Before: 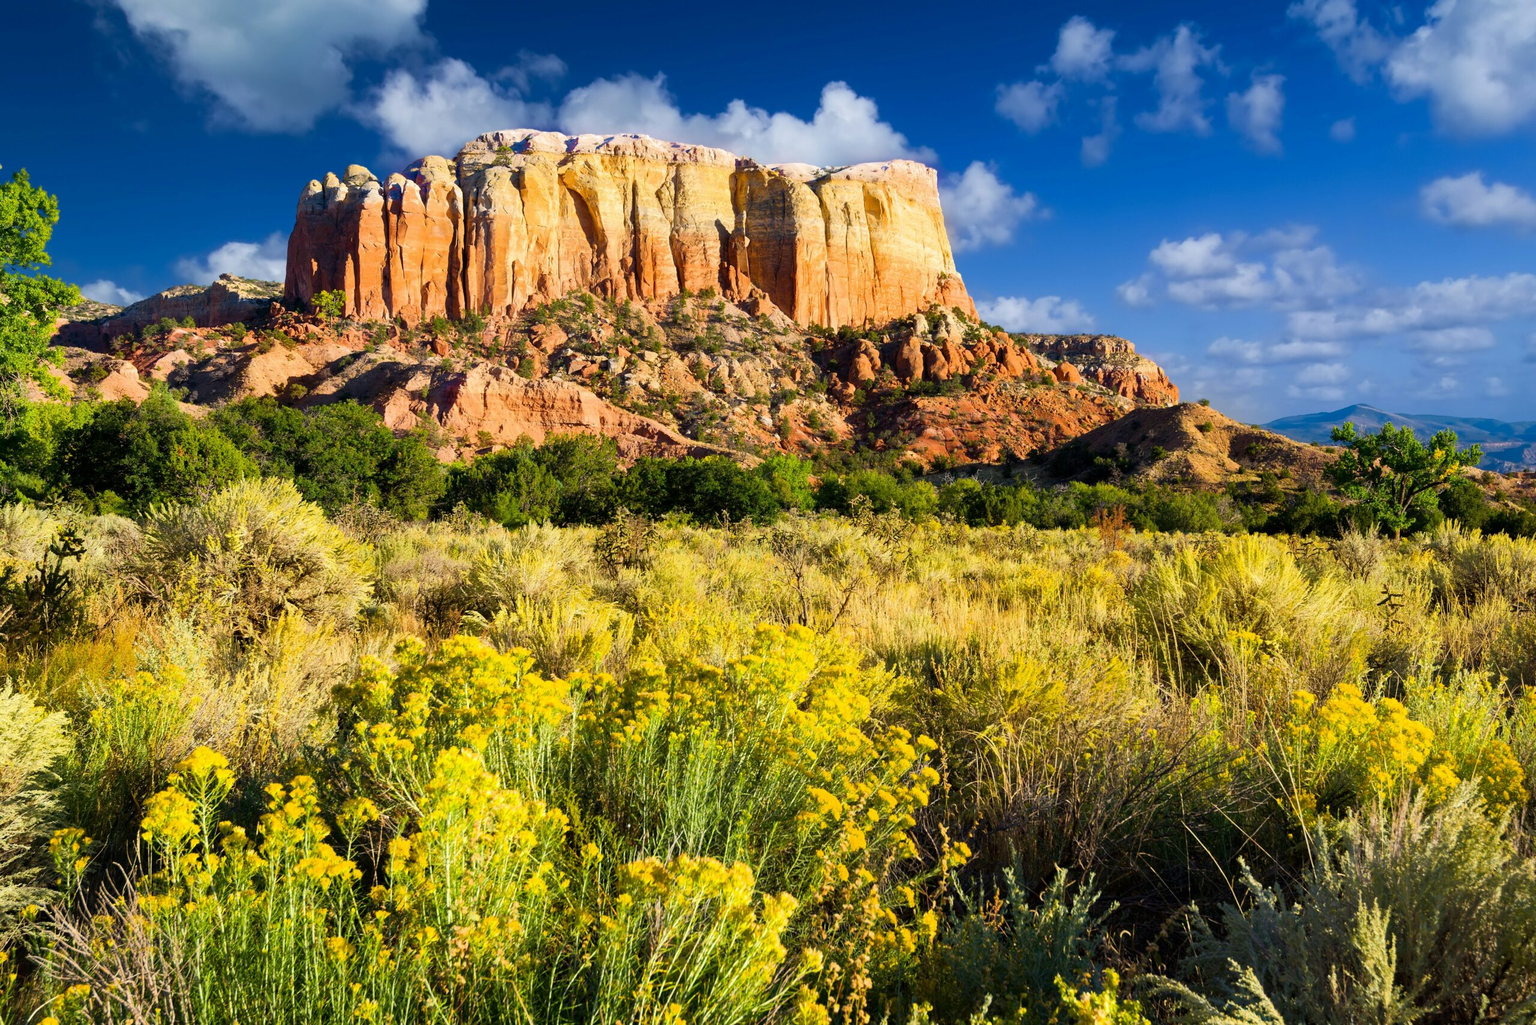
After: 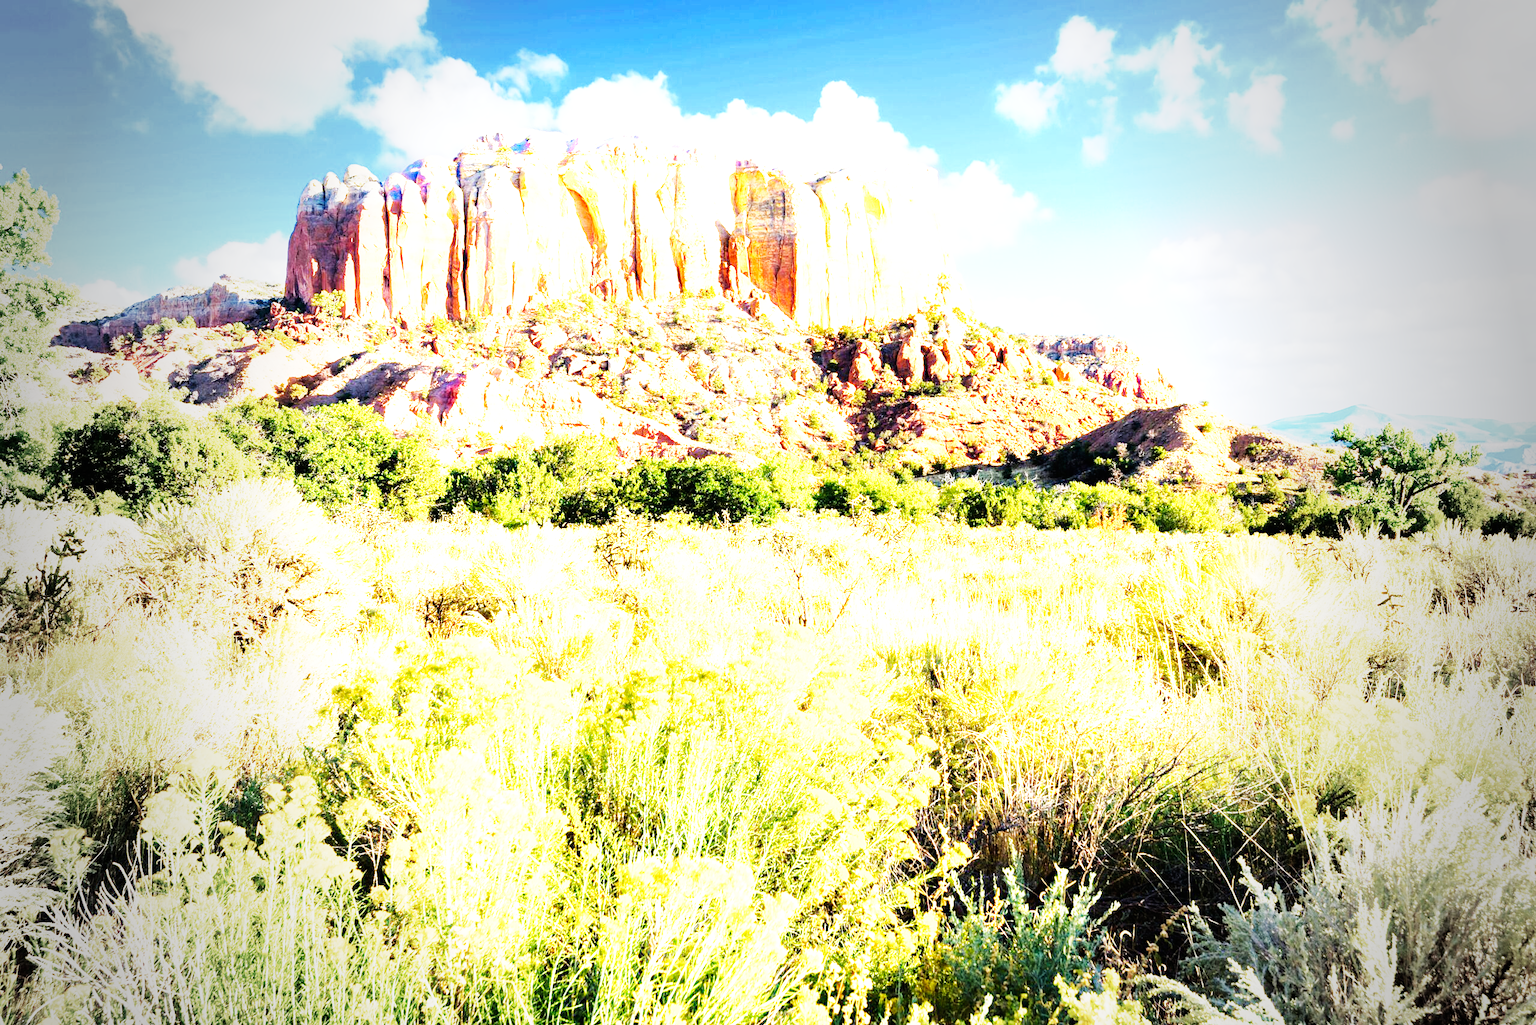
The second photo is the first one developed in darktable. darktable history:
base curve: curves: ch0 [(0, 0) (0.007, 0.004) (0.027, 0.03) (0.046, 0.07) (0.207, 0.54) (0.442, 0.872) (0.673, 0.972) (1, 1)], preserve colors none
vignetting: fall-off start 64.59%, width/height ratio 0.875
tone equalizer: -8 EV -0.766 EV, -7 EV -0.668 EV, -6 EV -0.563 EV, -5 EV -0.377 EV, -3 EV 0.383 EV, -2 EV 0.6 EV, -1 EV 0.679 EV, +0 EV 0.743 EV
exposure: black level correction 0, exposure 1.693 EV, compensate highlight preservation false
